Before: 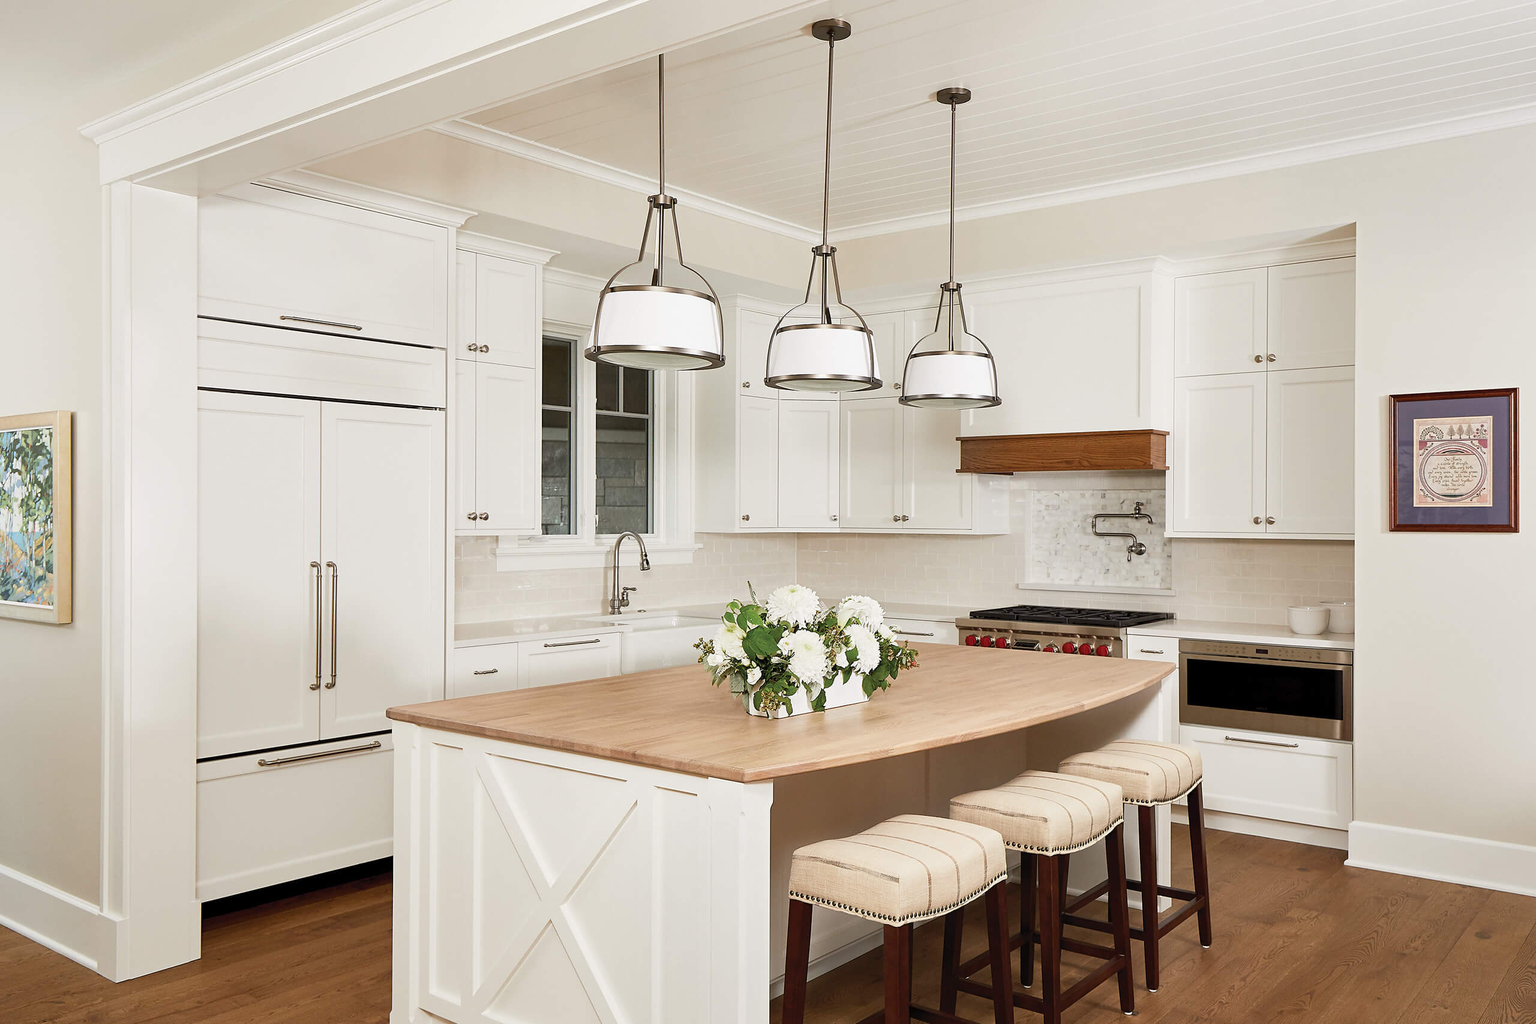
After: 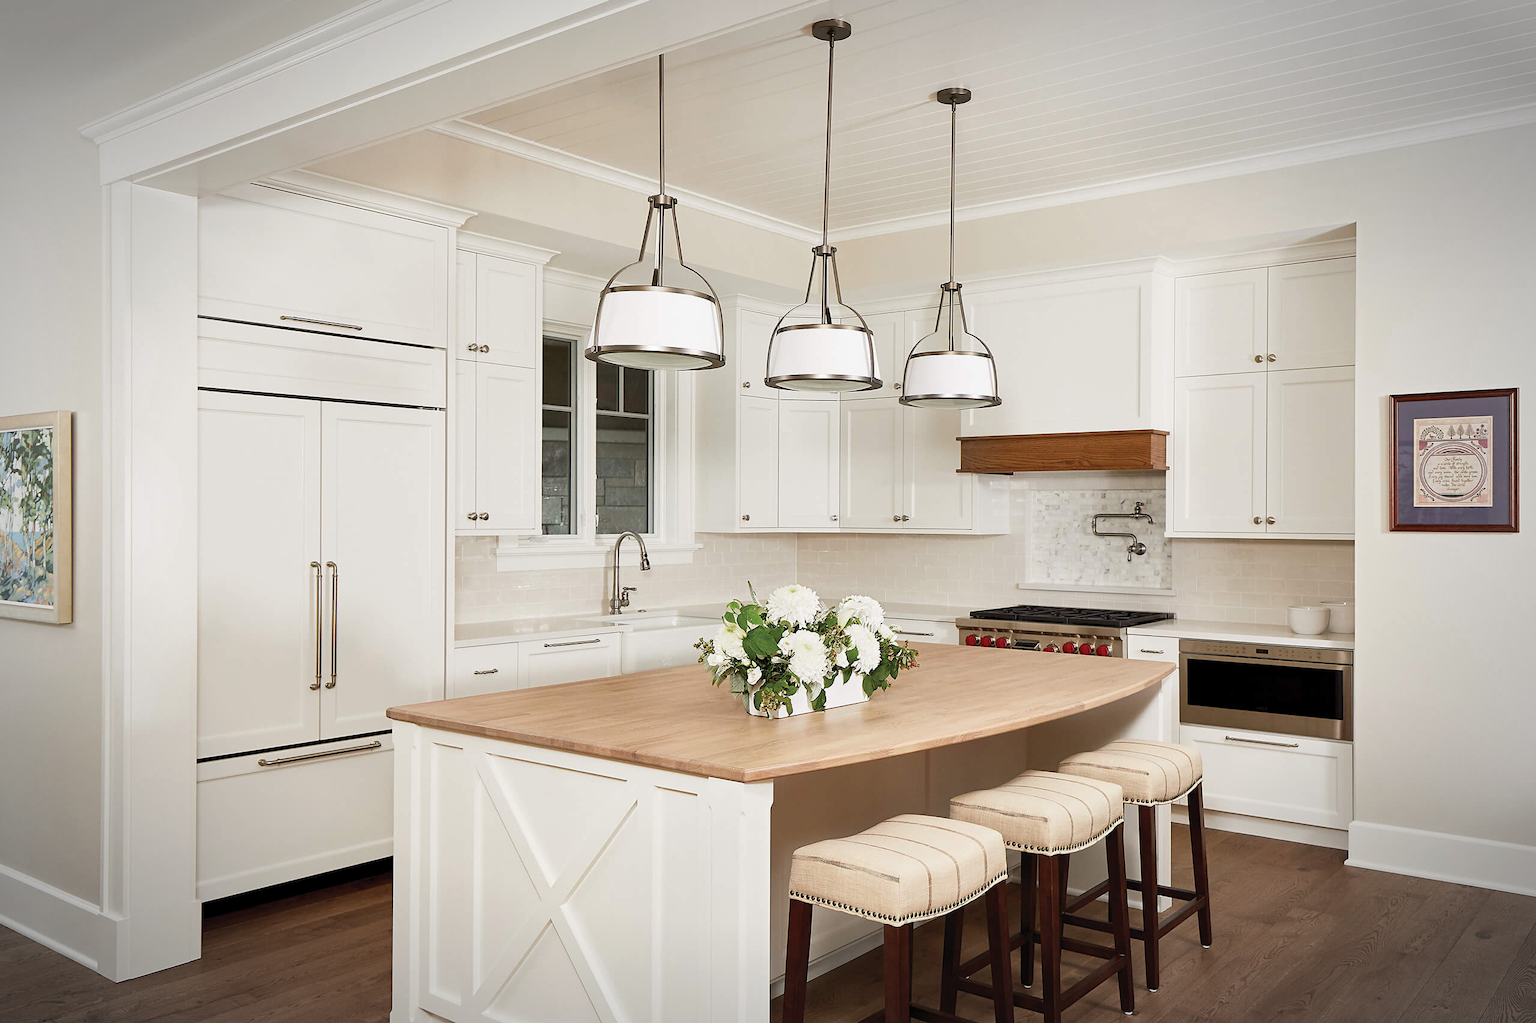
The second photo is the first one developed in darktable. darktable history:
vignetting: fall-off start 79.43%, saturation -0.649, width/height ratio 1.327, unbound false
rgb levels: preserve colors max RGB
